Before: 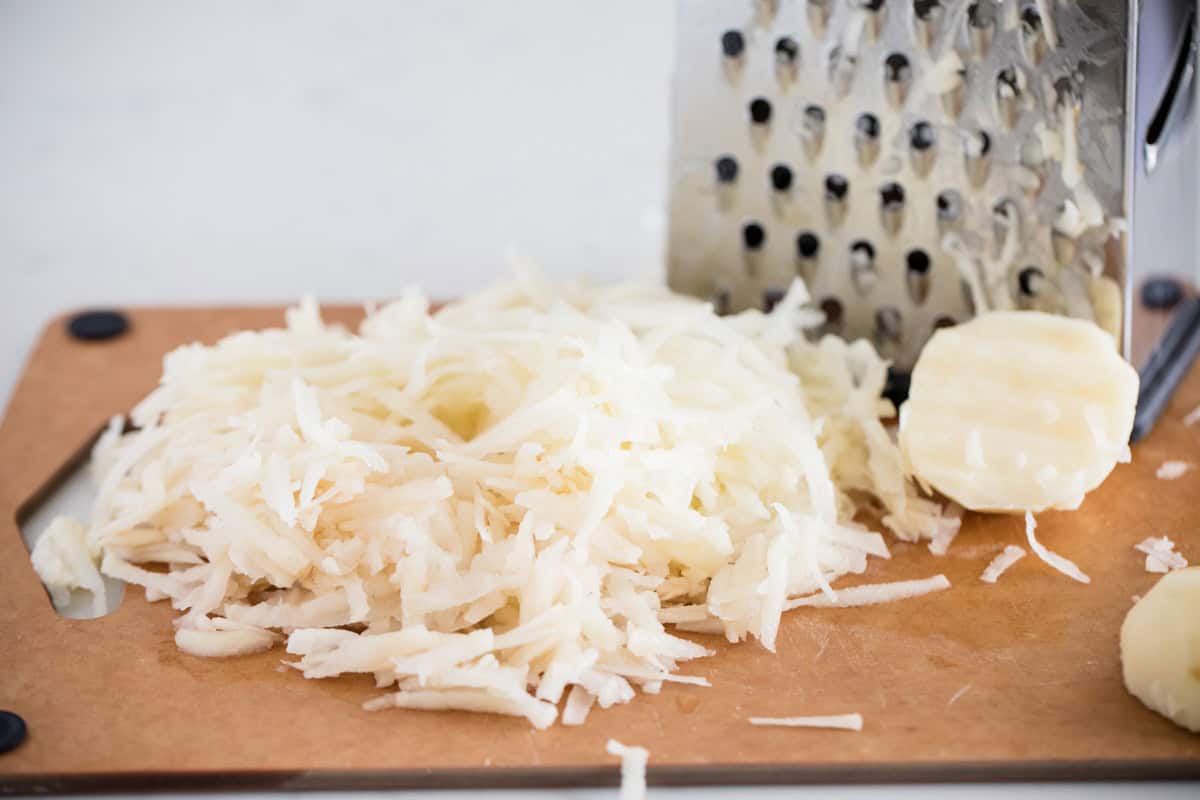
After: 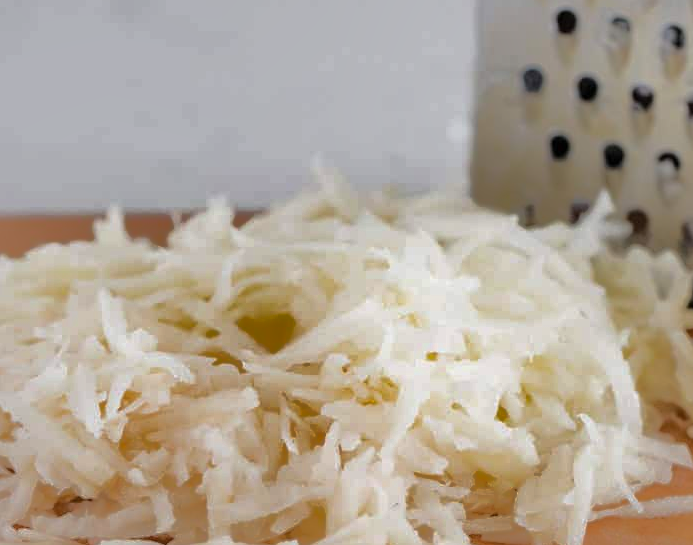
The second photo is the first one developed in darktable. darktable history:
shadows and highlights: shadows 25, highlights -70
crop: left 16.202%, top 11.208%, right 26.045%, bottom 20.557%
